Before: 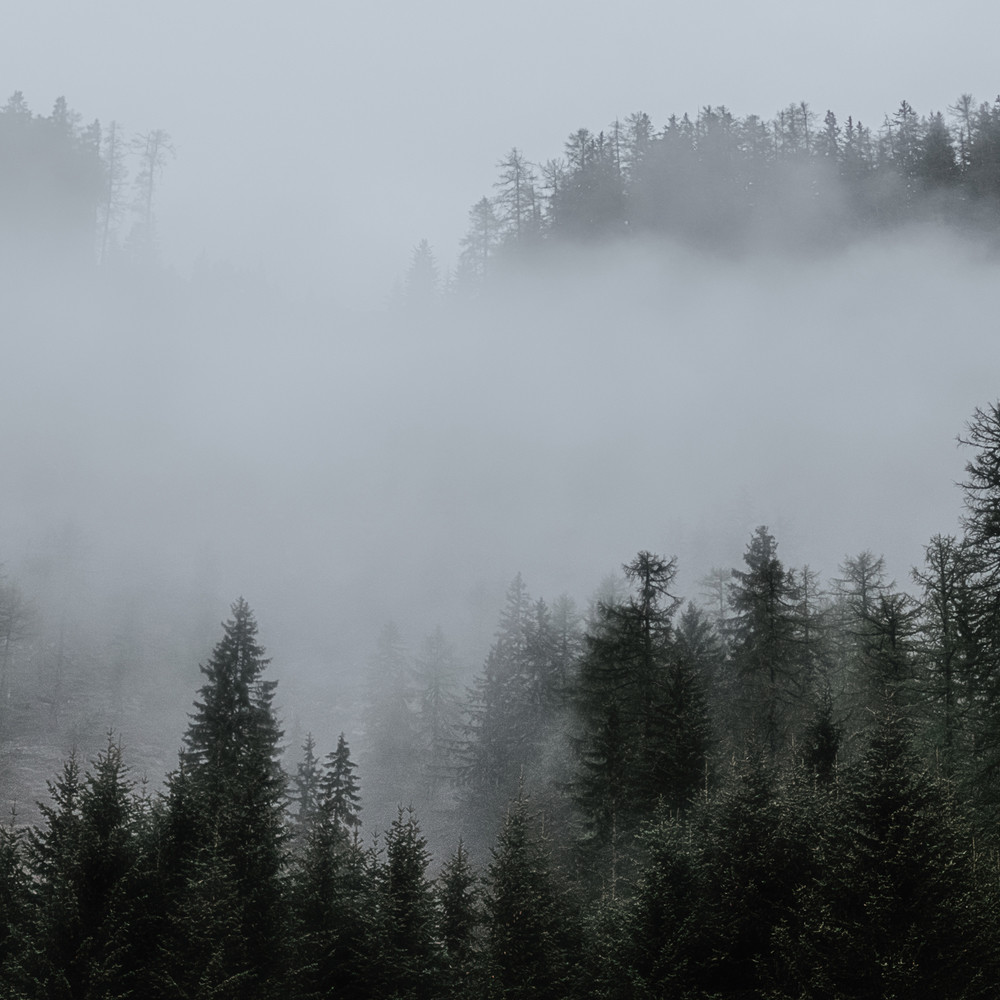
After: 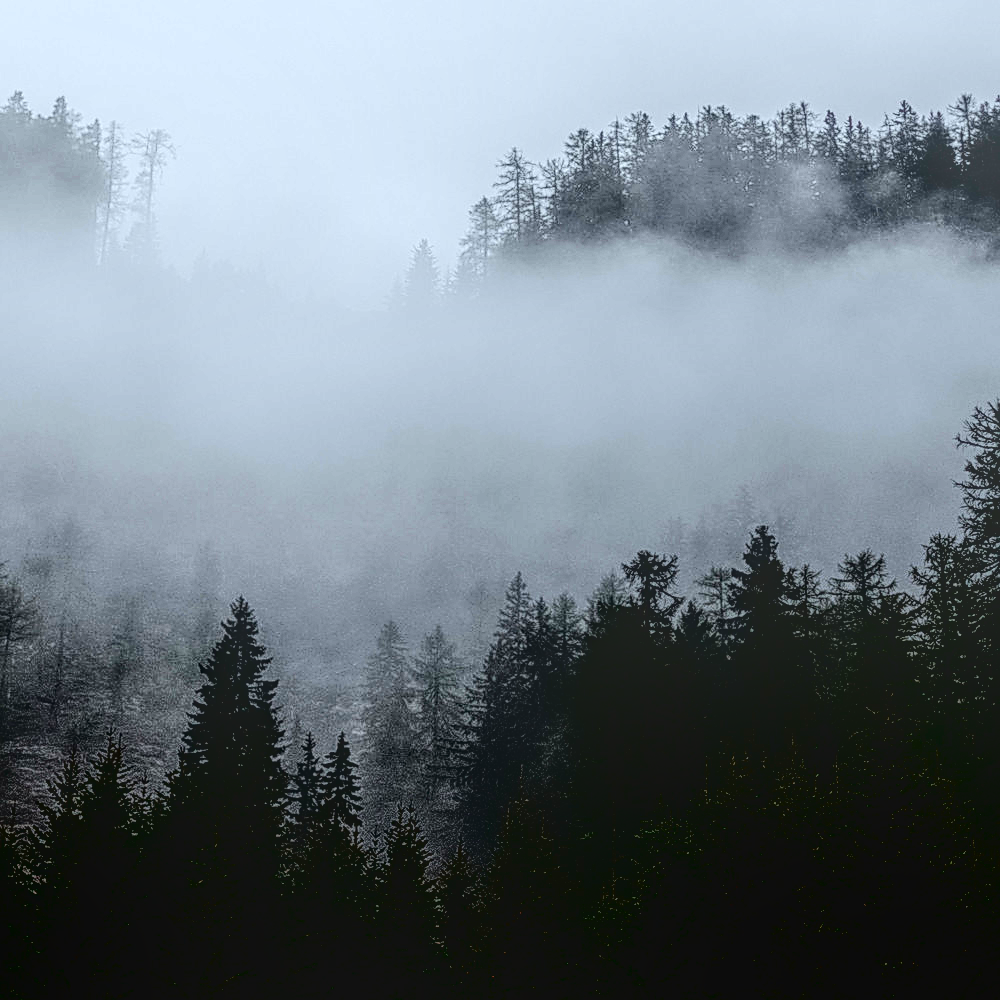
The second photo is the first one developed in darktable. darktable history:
sharpen: on, module defaults
local contrast: highlights 20%, shadows 24%, detail 200%, midtone range 0.2
contrast brightness saturation: contrast 0.789, brightness -0.985, saturation 0.983
exposure: black level correction -0.028, compensate highlight preservation false
haze removal: compatibility mode true, adaptive false
